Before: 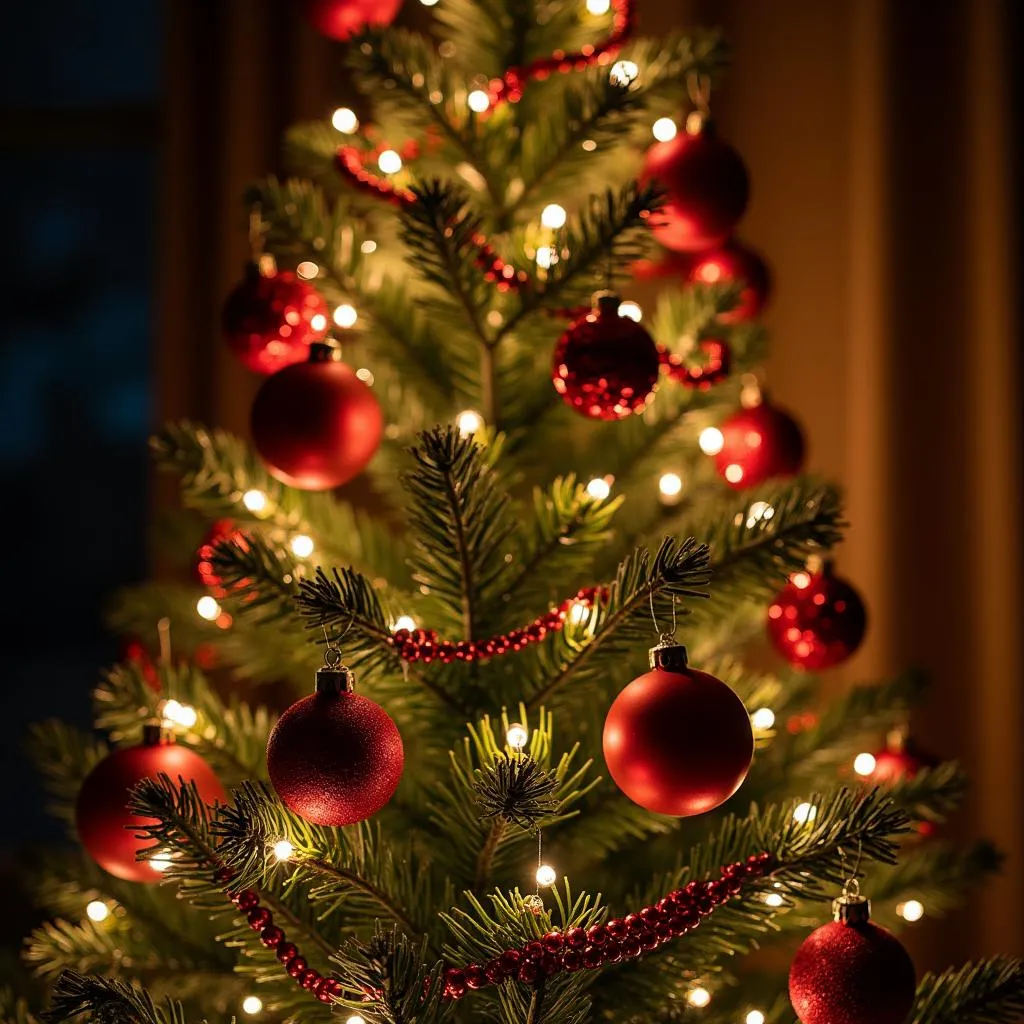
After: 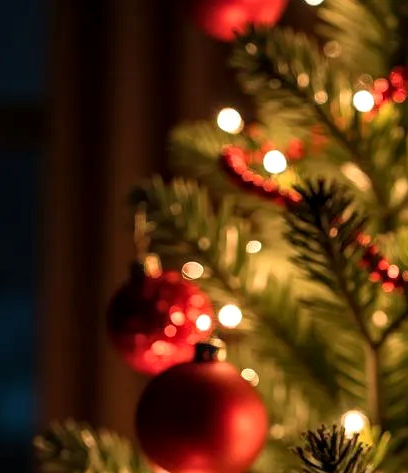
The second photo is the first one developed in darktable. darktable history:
exposure: exposure 0.189 EV, compensate highlight preservation false
crop and rotate: left 11.302%, top 0.046%, right 48.769%, bottom 53.693%
tone equalizer: on, module defaults
local contrast: on, module defaults
